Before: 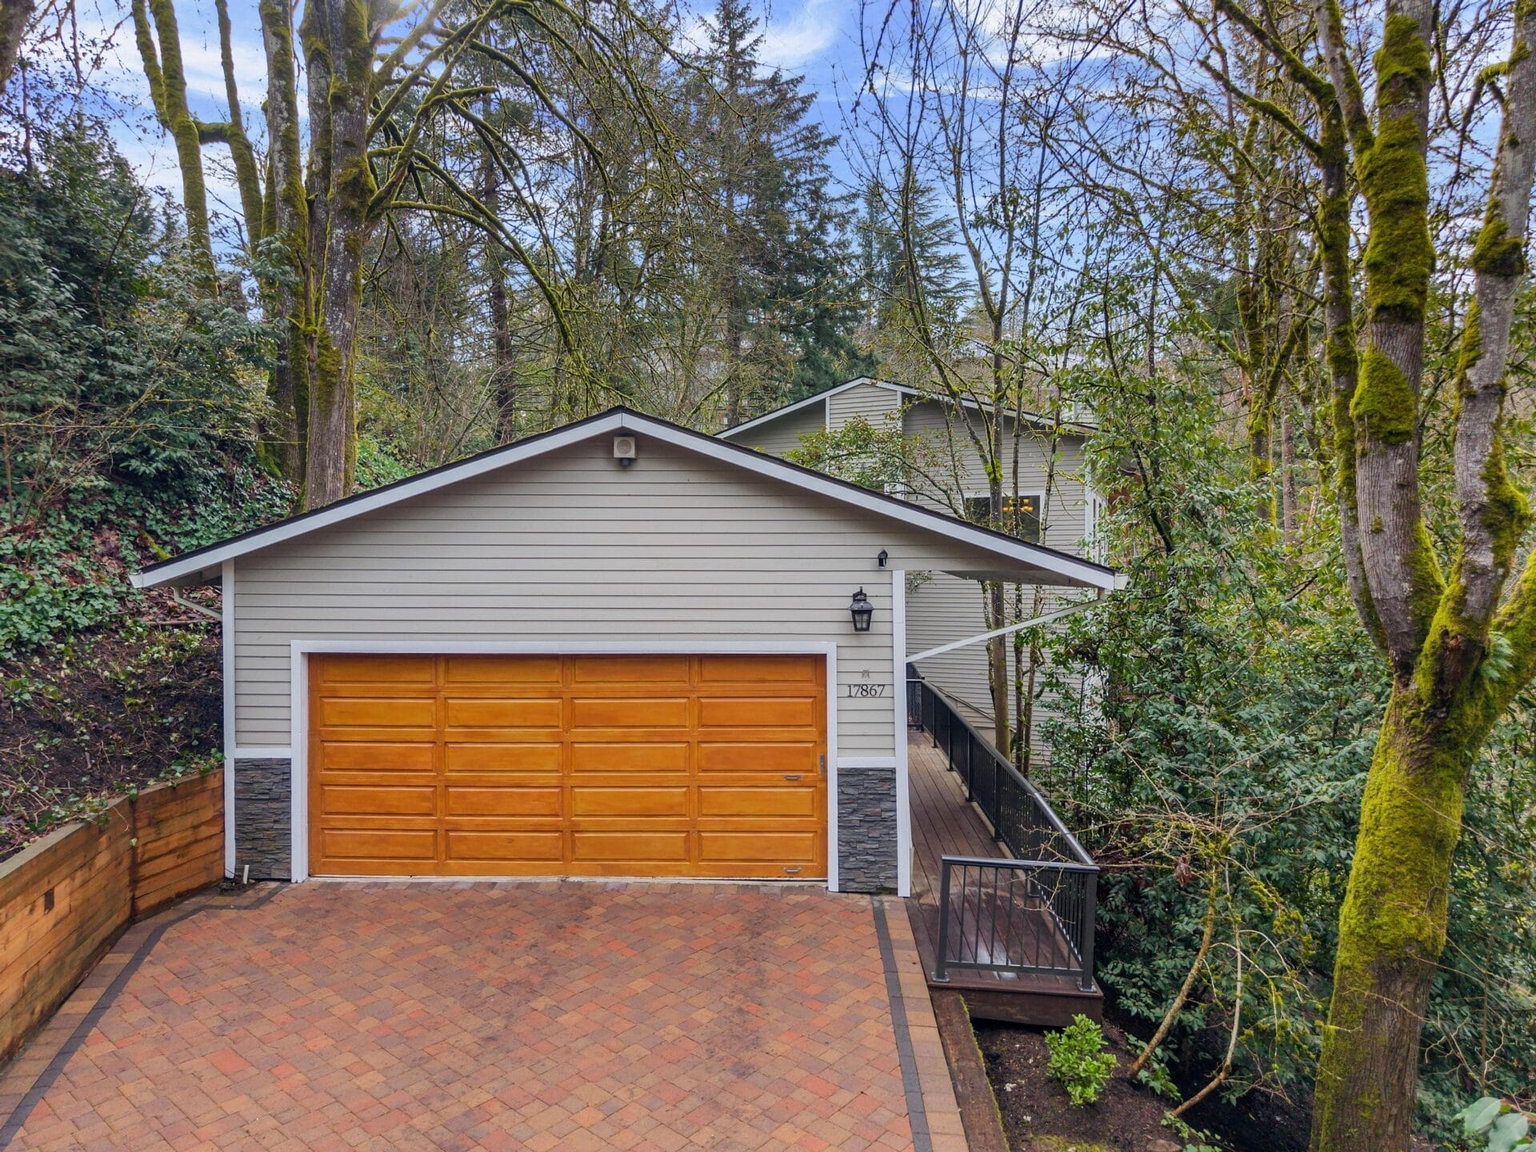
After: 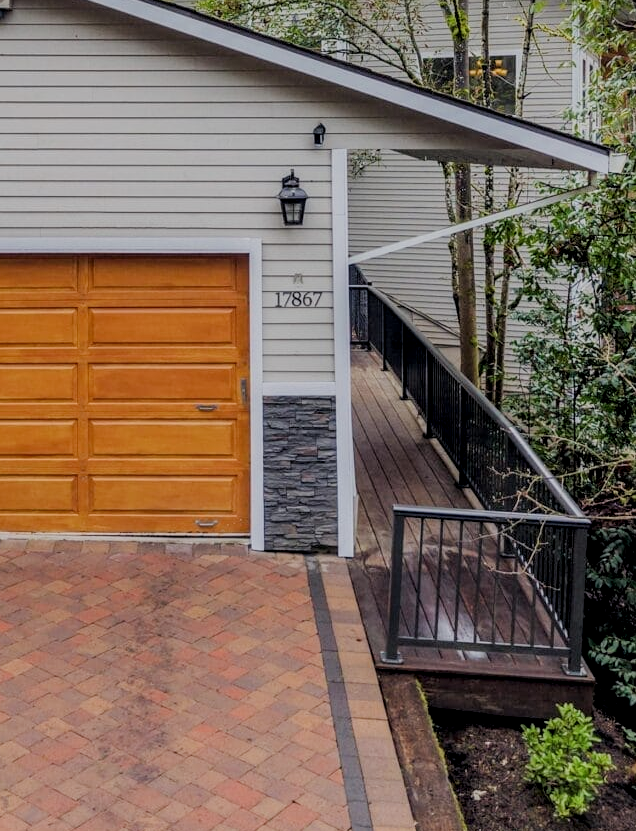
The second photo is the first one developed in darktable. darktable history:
crop: left 40.878%, top 39.176%, right 25.993%, bottom 3.081%
filmic rgb: black relative exposure -7.32 EV, white relative exposure 5.09 EV, hardness 3.2
local contrast: detail 130%
